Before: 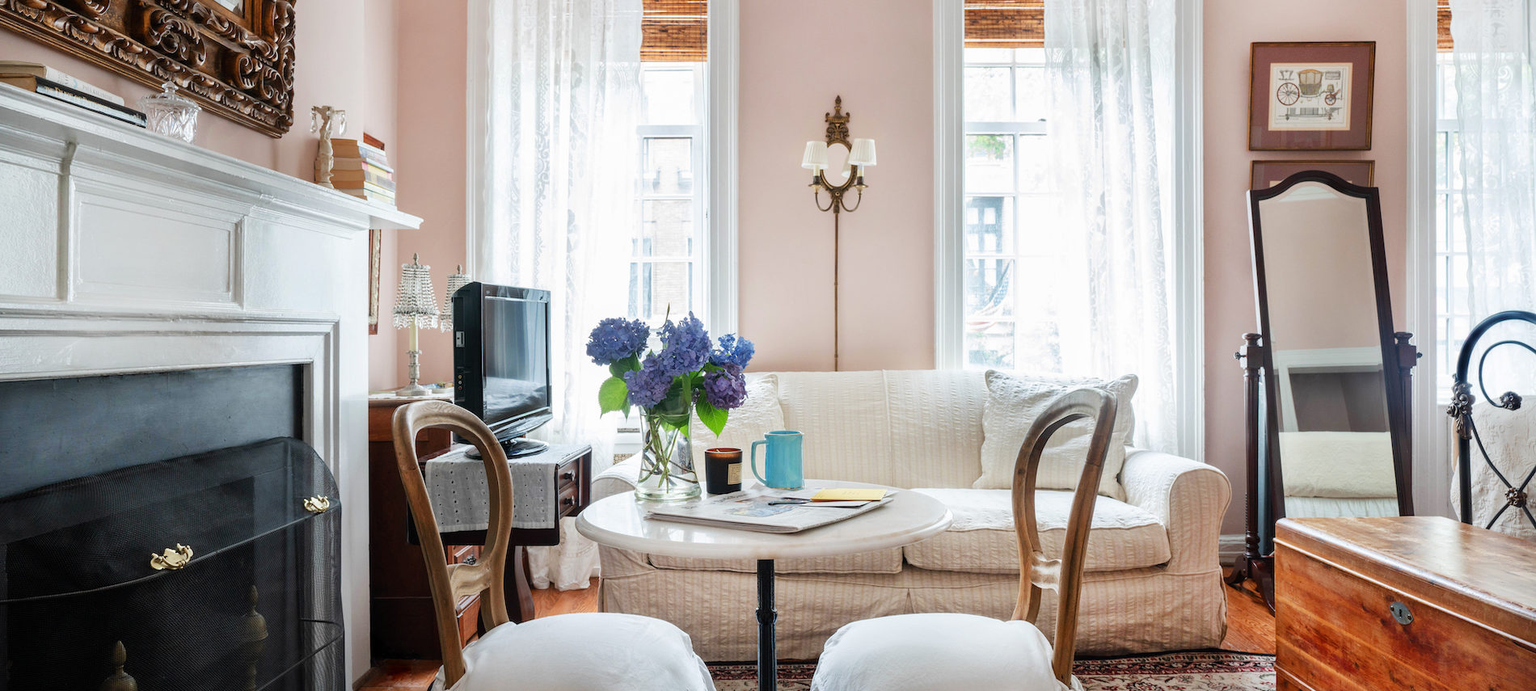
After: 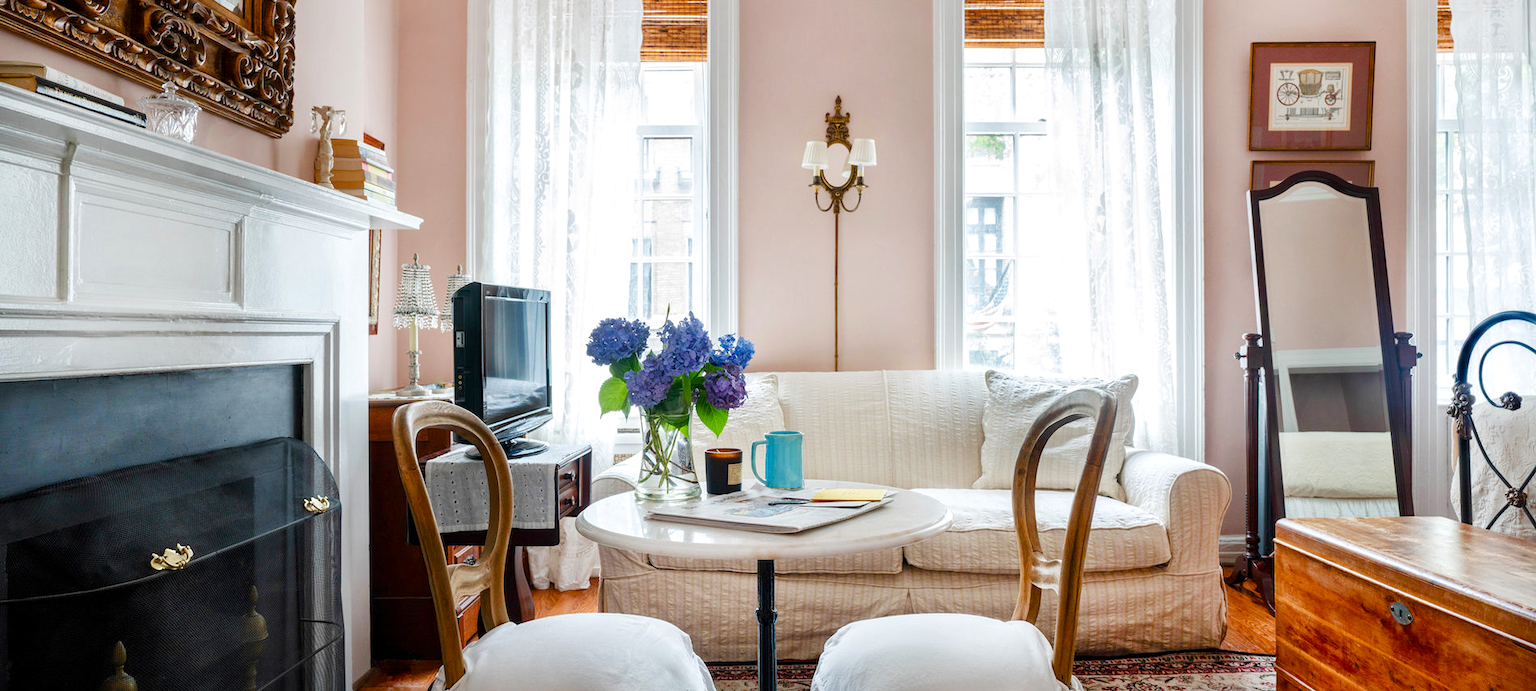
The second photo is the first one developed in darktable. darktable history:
color balance rgb: perceptual saturation grading › global saturation 34.893%, perceptual saturation grading › highlights -29.796%, perceptual saturation grading › shadows 35.833%
local contrast: highlights 106%, shadows 101%, detail 119%, midtone range 0.2
